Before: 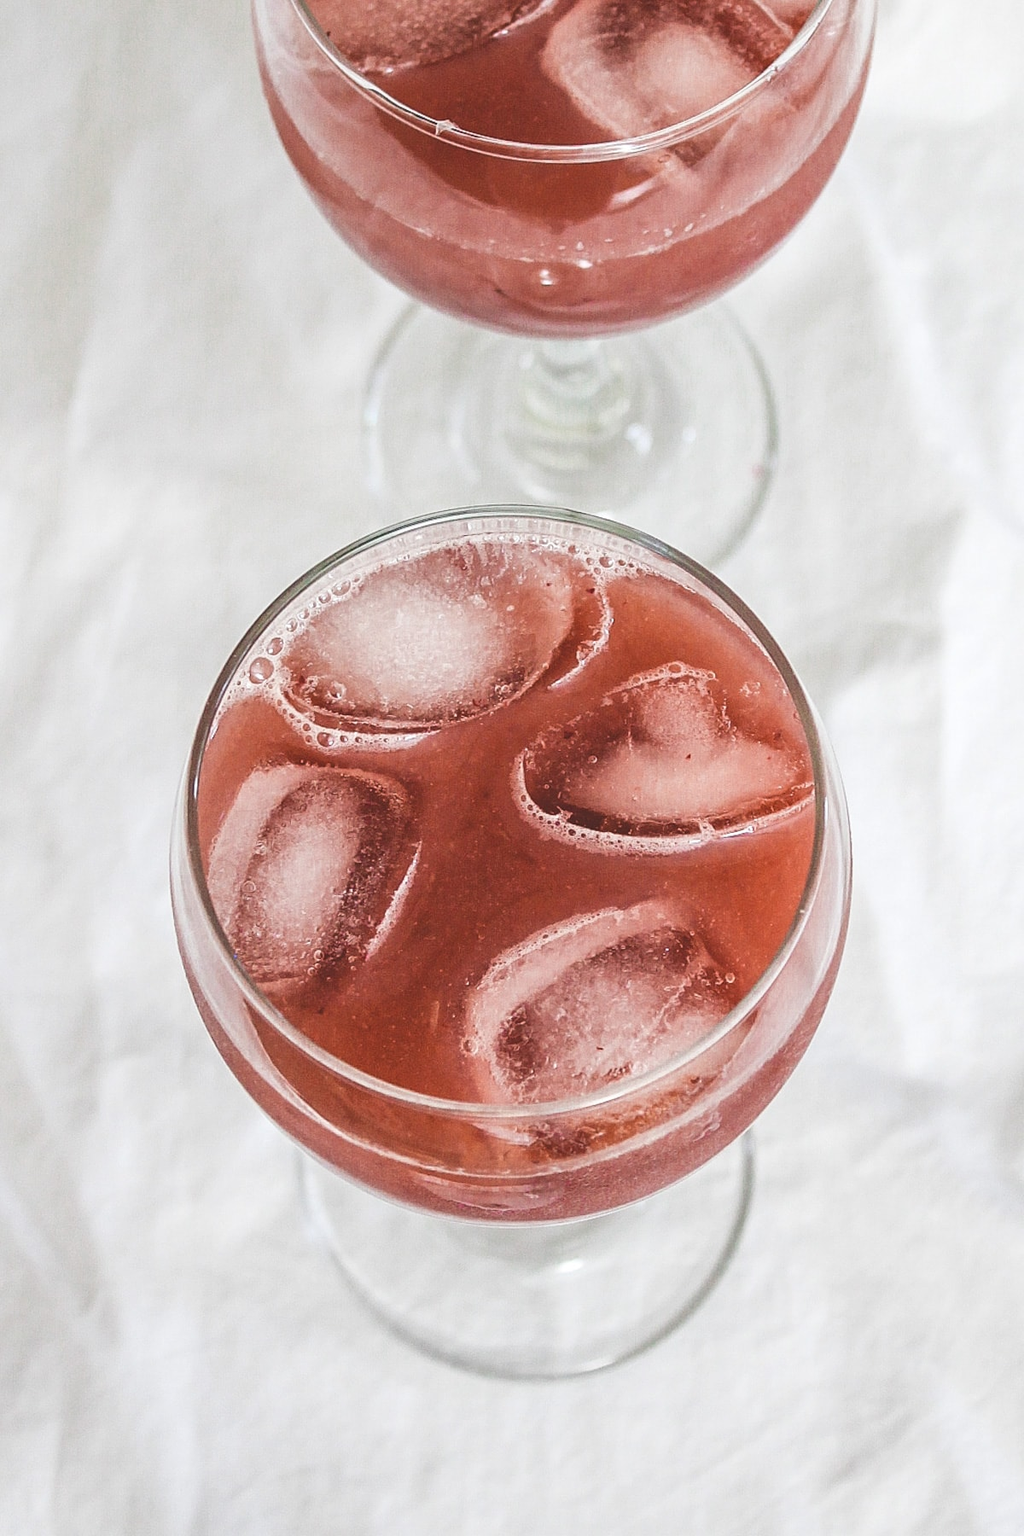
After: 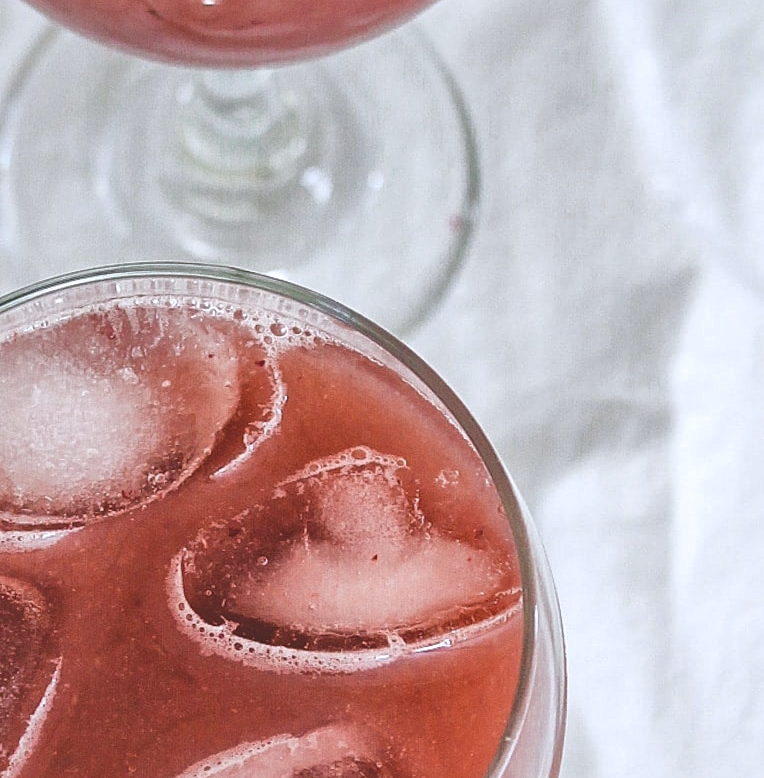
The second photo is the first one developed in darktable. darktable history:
local contrast: mode bilateral grid, contrast 20, coarseness 50, detail 120%, midtone range 0.2
color correction: highlights a* -0.137, highlights b* -5.91, shadows a* -0.137, shadows b* -0.137
shadows and highlights: on, module defaults
crop: left 36.005%, top 18.293%, right 0.31%, bottom 38.444%
